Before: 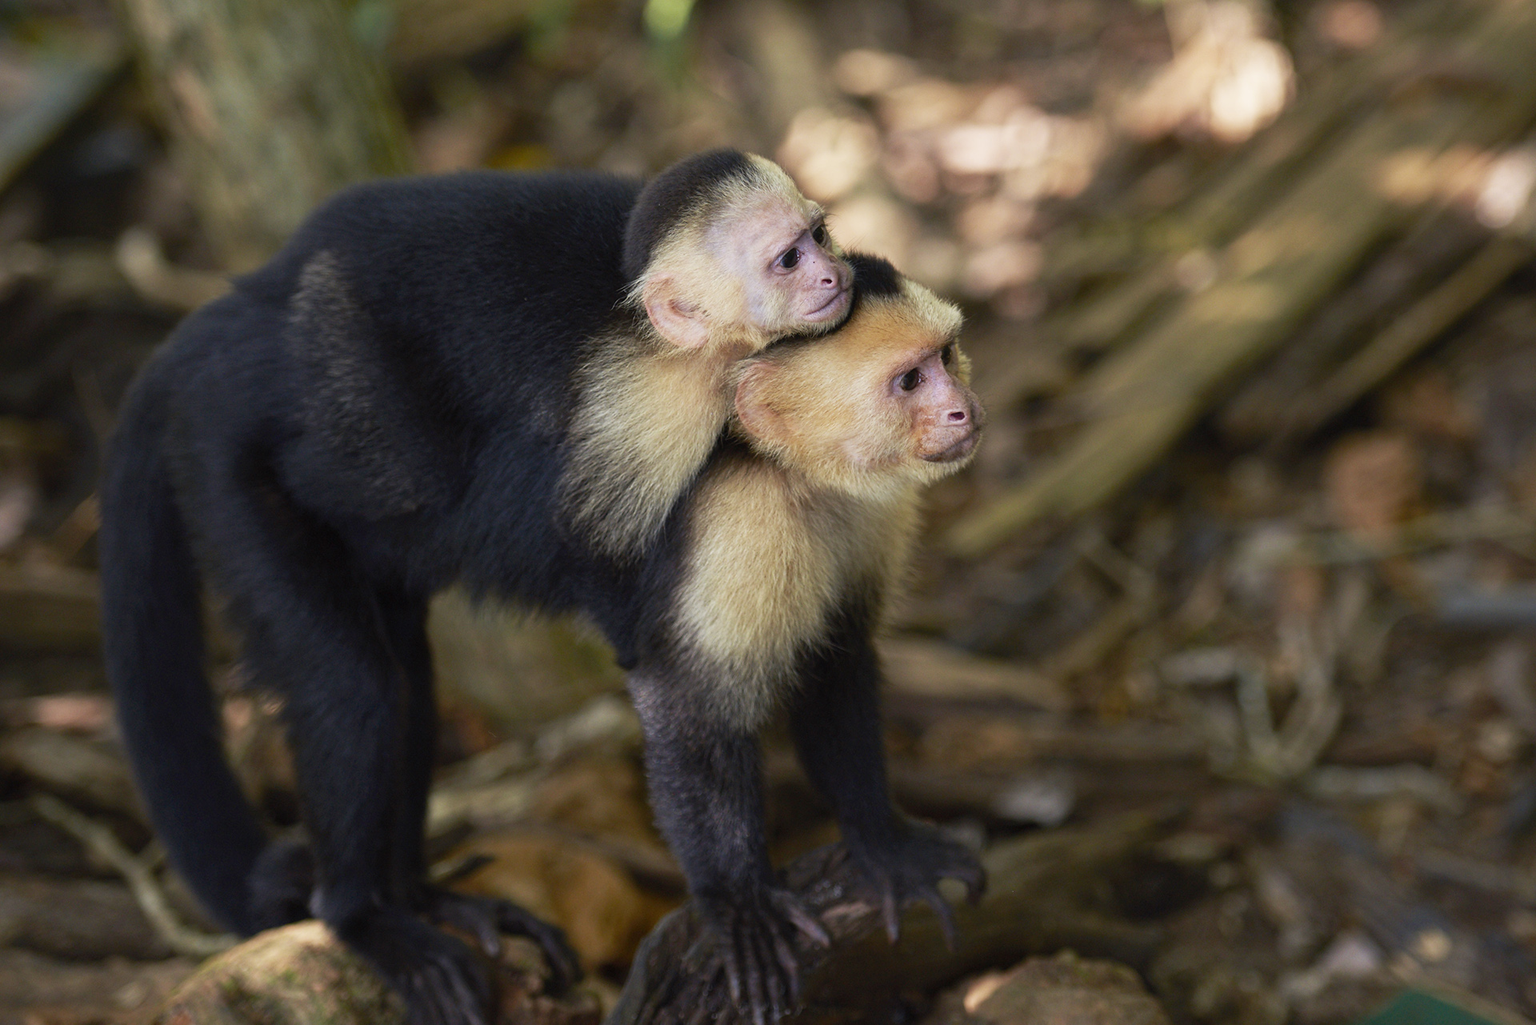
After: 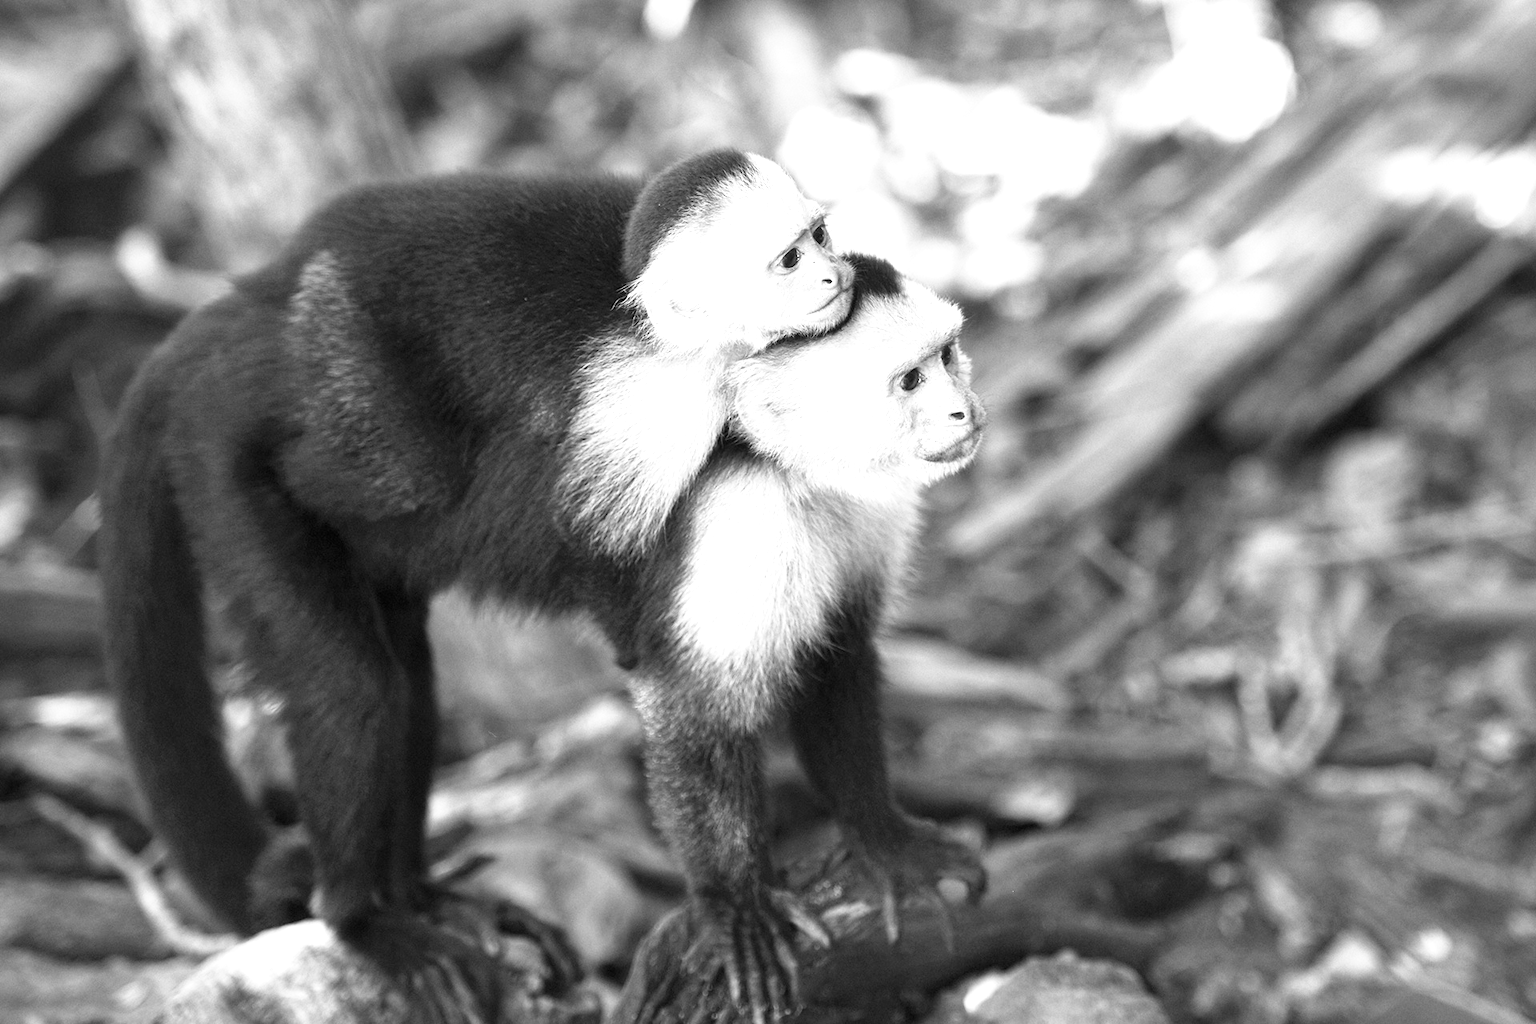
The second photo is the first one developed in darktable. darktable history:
exposure: black level correction 0, exposure 1.675 EV, compensate exposure bias true, compensate highlight preservation false
white balance: red 1.004, blue 1.024
base curve: curves: ch0 [(0, 0) (0.688, 0.865) (1, 1)], preserve colors none
local contrast: mode bilateral grid, contrast 100, coarseness 100, detail 108%, midtone range 0.2
monochrome: a -6.99, b 35.61, size 1.4
tone equalizer: on, module defaults
